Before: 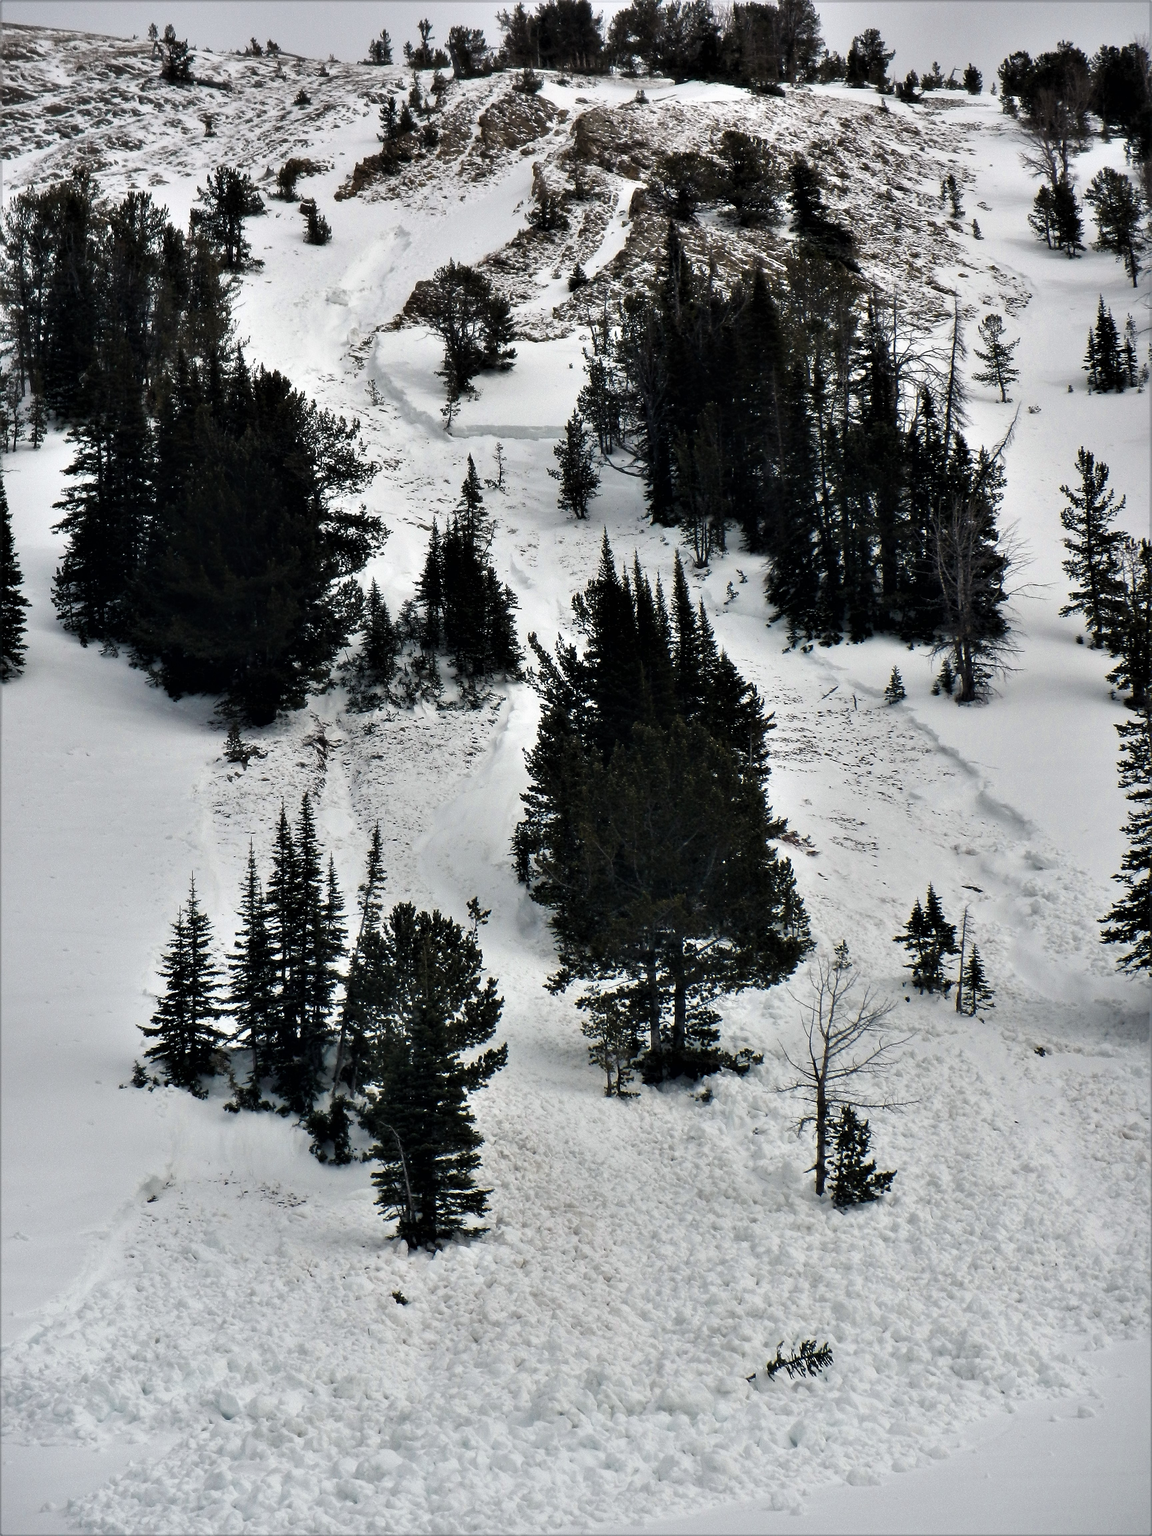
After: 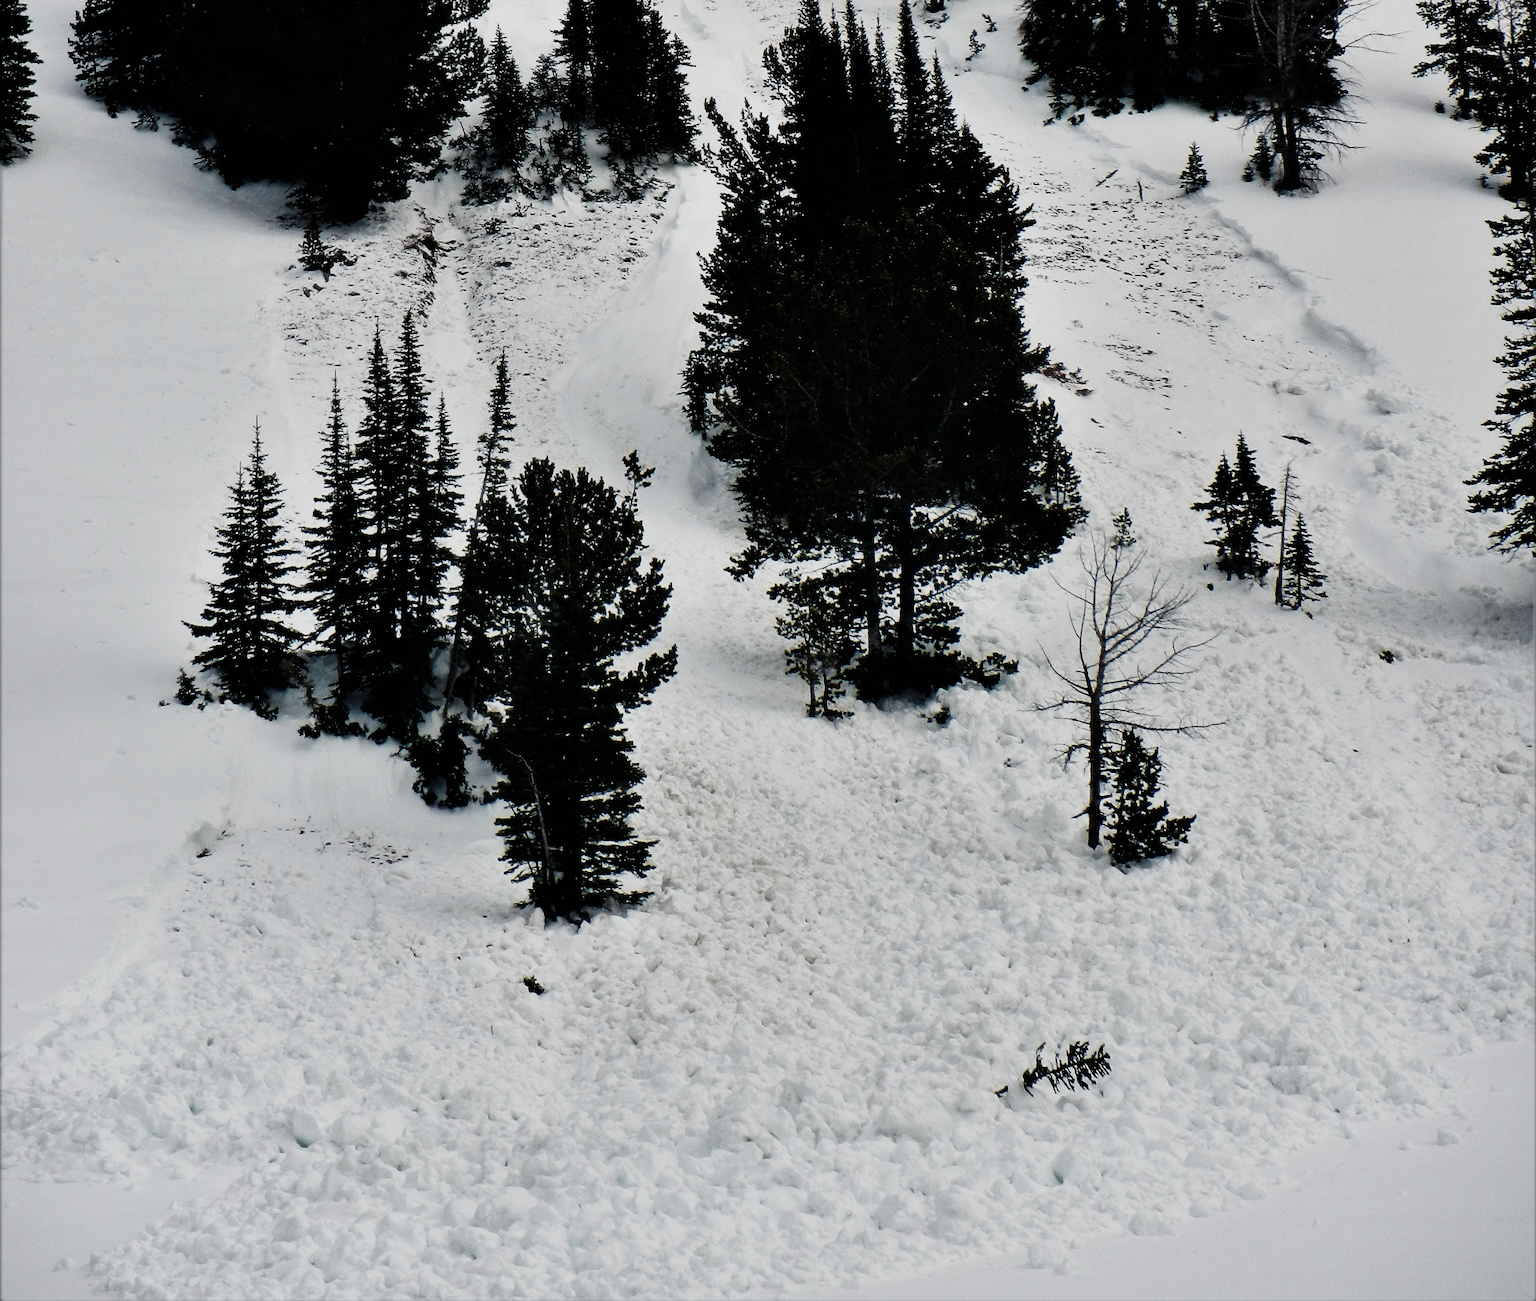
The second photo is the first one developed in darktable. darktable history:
crop and rotate: top 36.435%
sigmoid: contrast 1.7, skew -0.2, preserve hue 0%, red attenuation 0.1, red rotation 0.035, green attenuation 0.1, green rotation -0.017, blue attenuation 0.15, blue rotation -0.052, base primaries Rec2020
